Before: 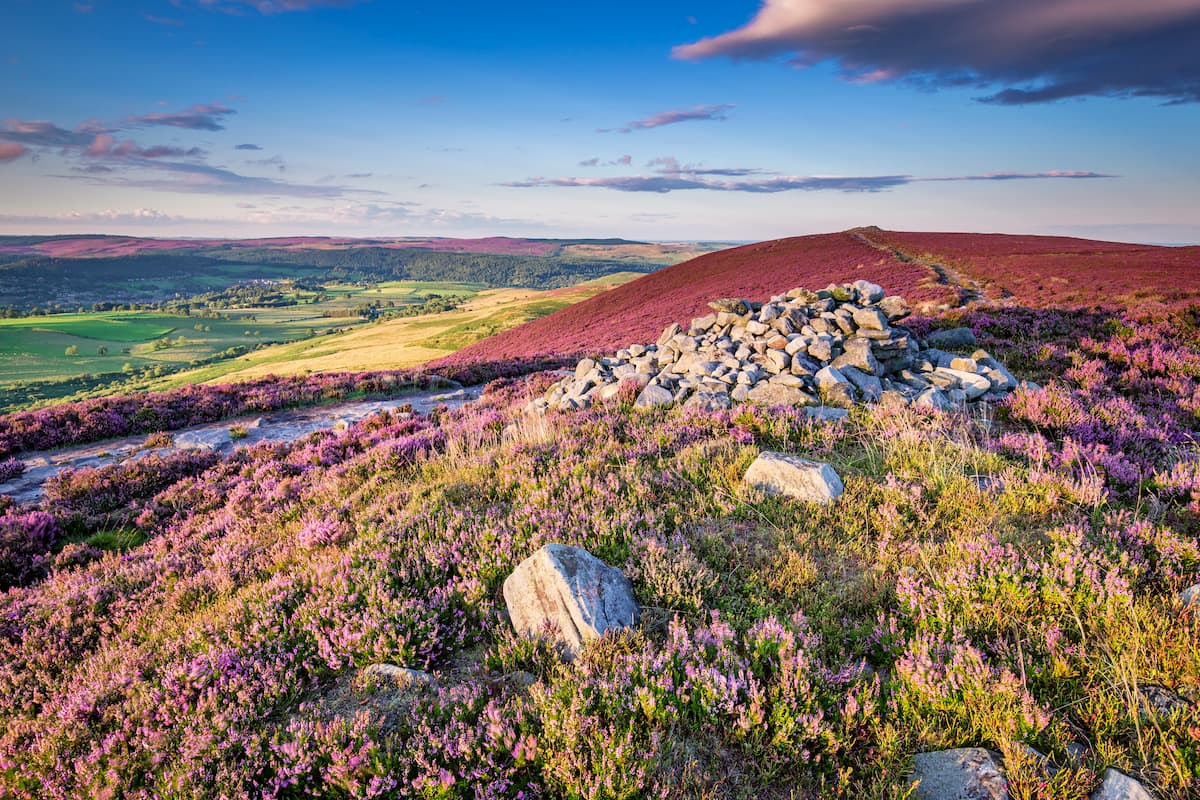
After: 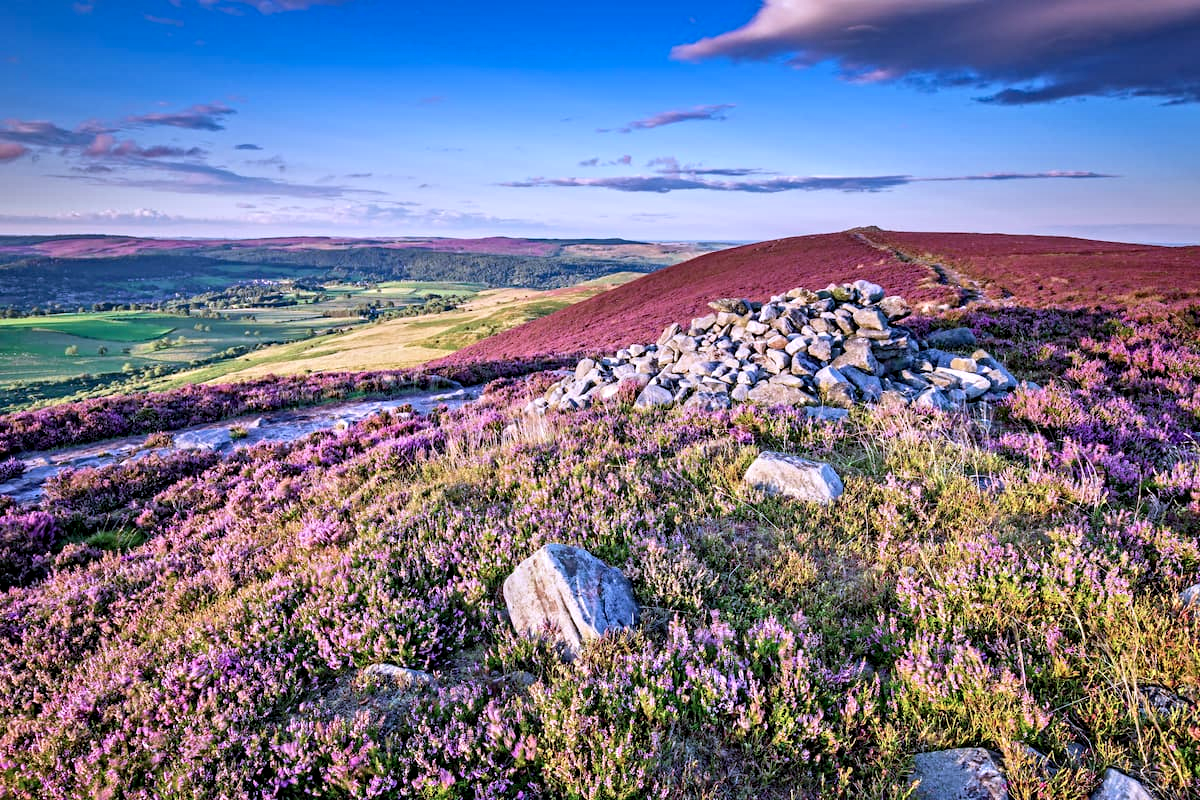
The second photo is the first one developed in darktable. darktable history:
color calibration: illuminant as shot in camera, x 0.379, y 0.396, temperature 4138.76 K
contrast equalizer: y [[0.5, 0.501, 0.525, 0.597, 0.58, 0.514], [0.5 ×6], [0.5 ×6], [0 ×6], [0 ×6]]
